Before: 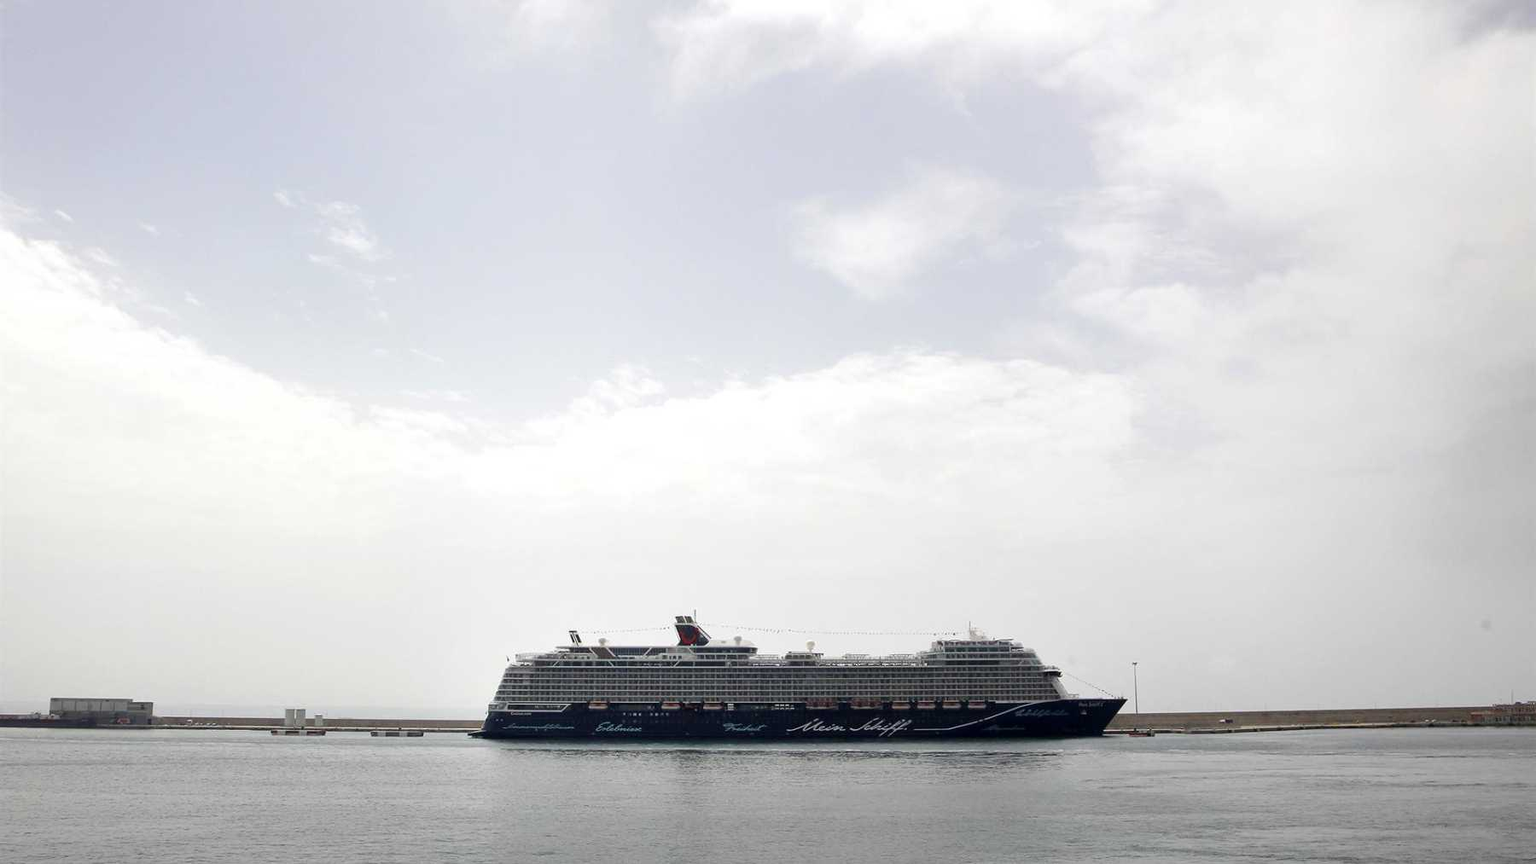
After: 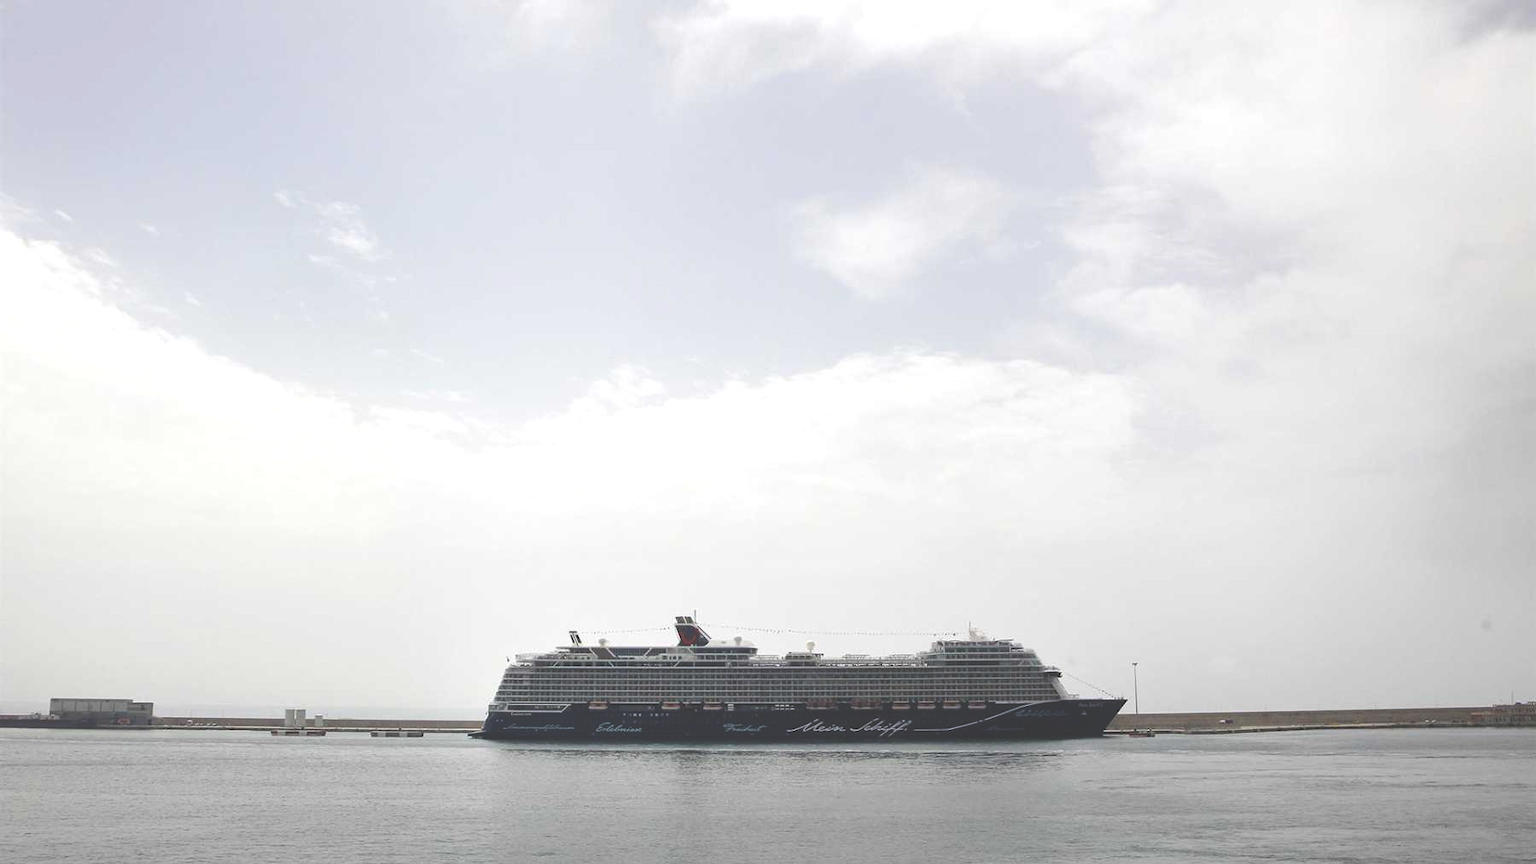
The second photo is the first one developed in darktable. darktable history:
exposure: black level correction -0.039, exposure 0.064 EV, compensate highlight preservation false
